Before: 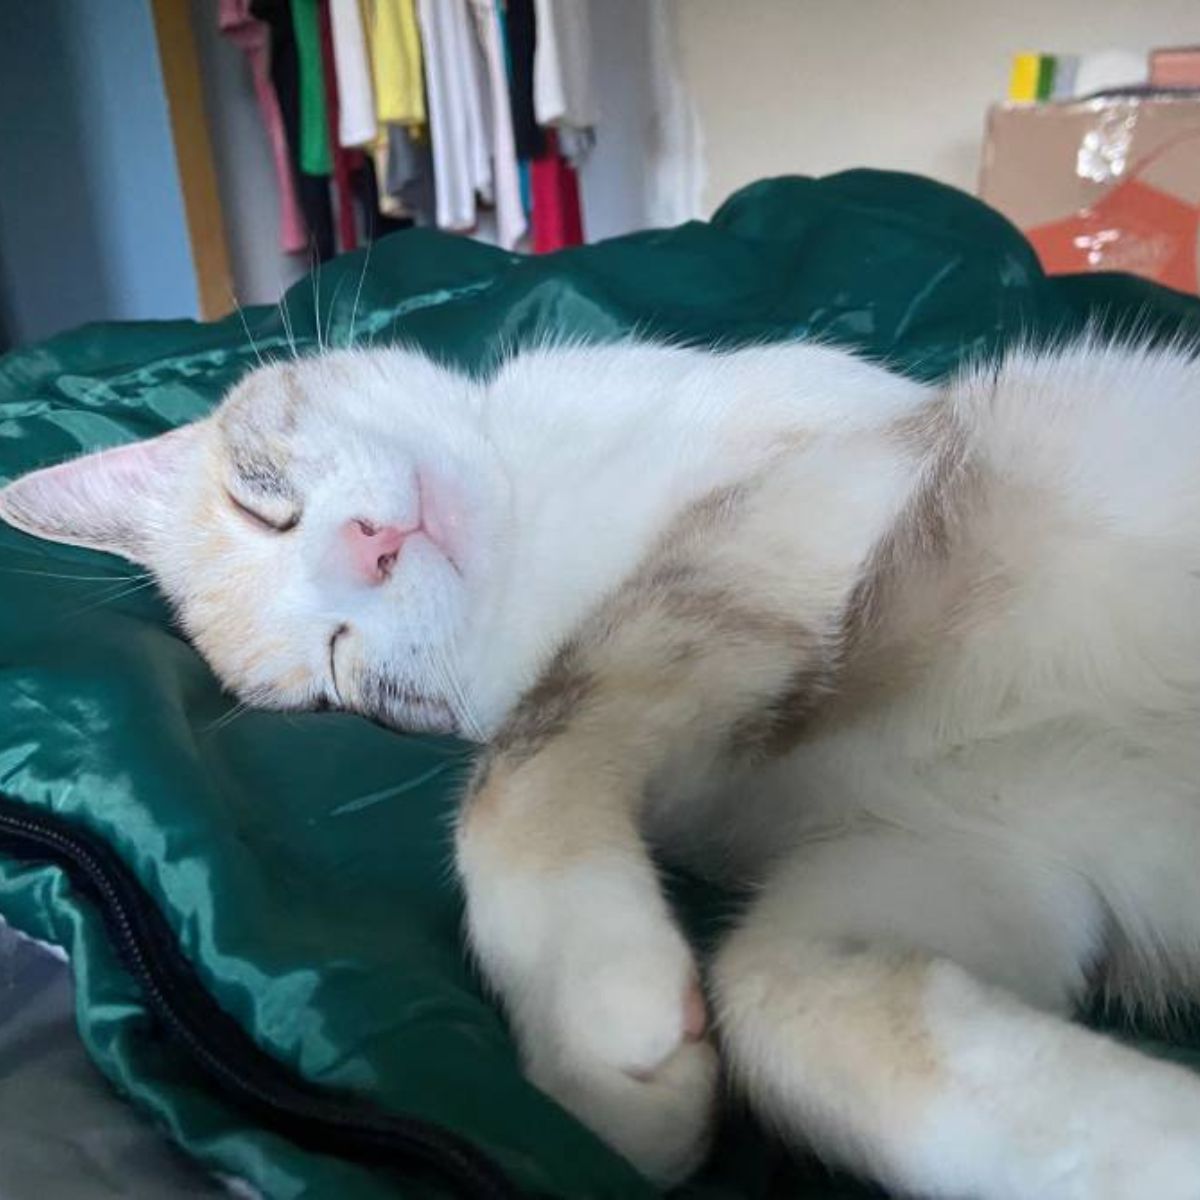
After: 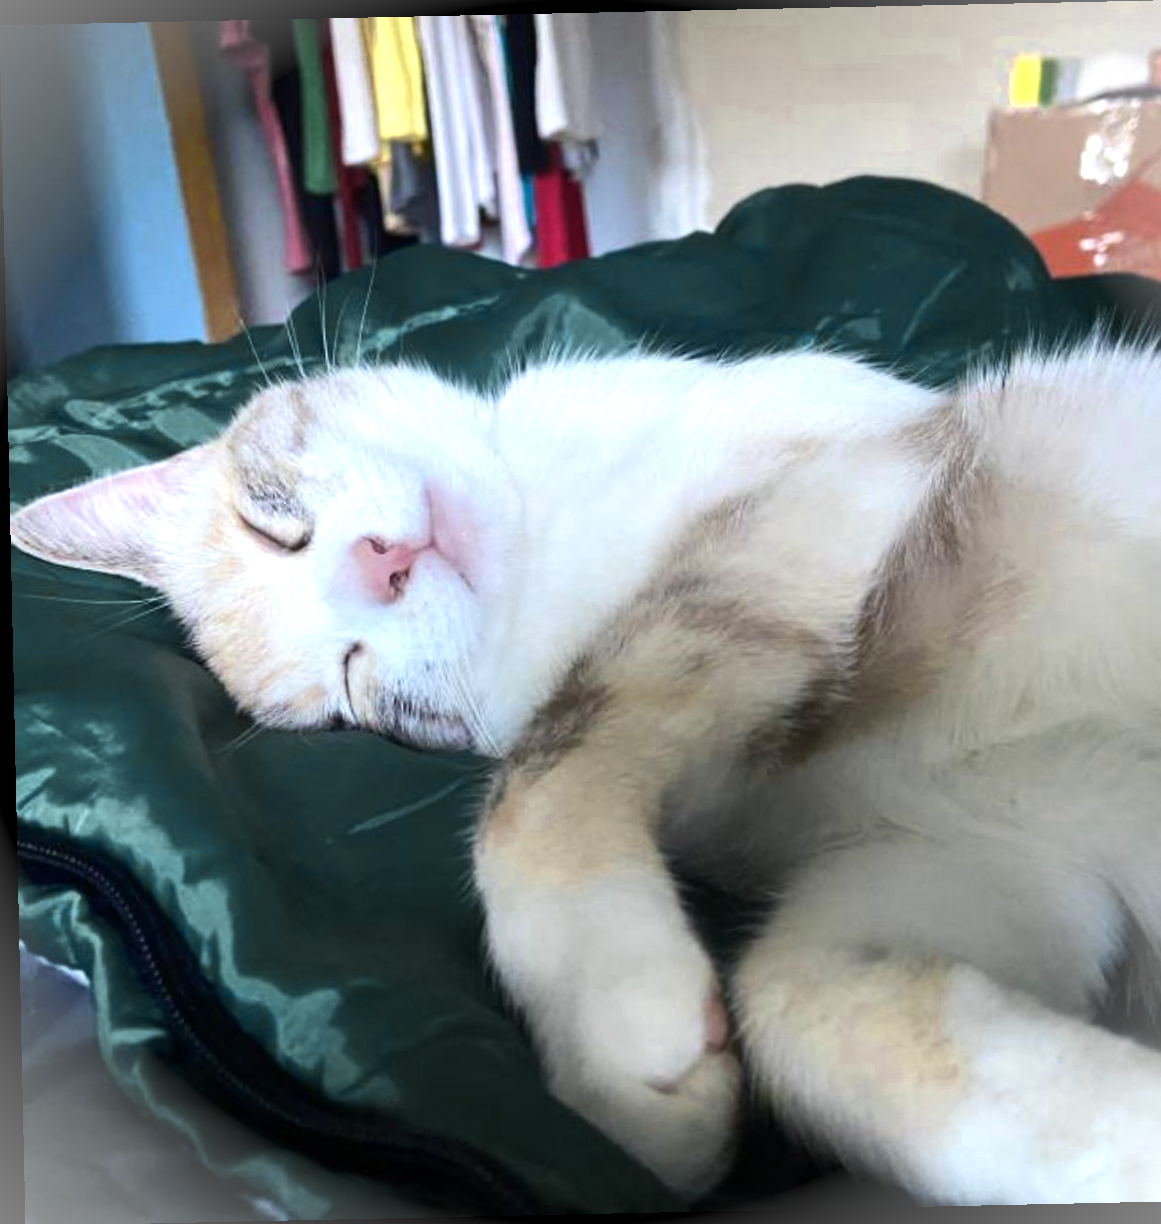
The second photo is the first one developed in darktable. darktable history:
crop and rotate: right 5.167%
color zones: curves: ch0 [(0, 0.485) (0.178, 0.476) (0.261, 0.623) (0.411, 0.403) (0.708, 0.603) (0.934, 0.412)]; ch1 [(0.003, 0.485) (0.149, 0.496) (0.229, 0.584) (0.326, 0.551) (0.484, 0.262) (0.757, 0.643)]
tone equalizer: -8 EV -0.417 EV, -7 EV -0.389 EV, -6 EV -0.333 EV, -5 EV -0.222 EV, -3 EV 0.222 EV, -2 EV 0.333 EV, -1 EV 0.389 EV, +0 EV 0.417 EV, edges refinement/feathering 500, mask exposure compensation -1.57 EV, preserve details no
rotate and perspective: rotation -1.24°, automatic cropping off
vignetting: fall-off start 100%, brightness 0.3, saturation 0
